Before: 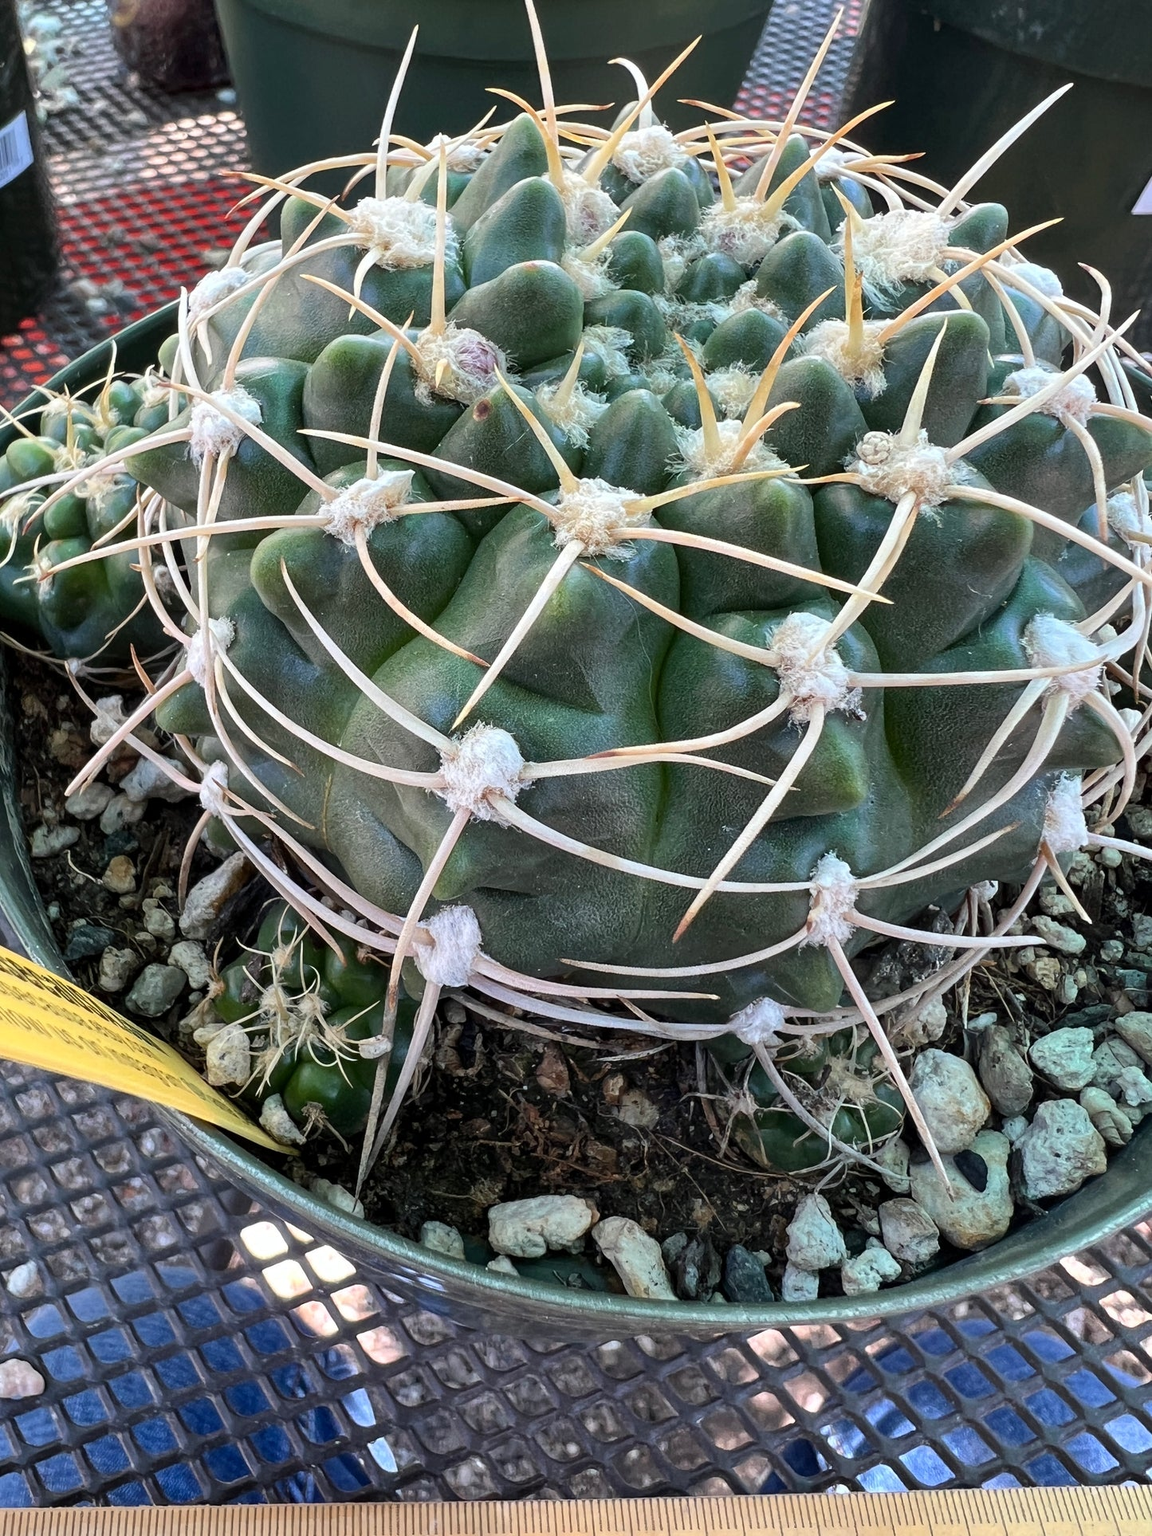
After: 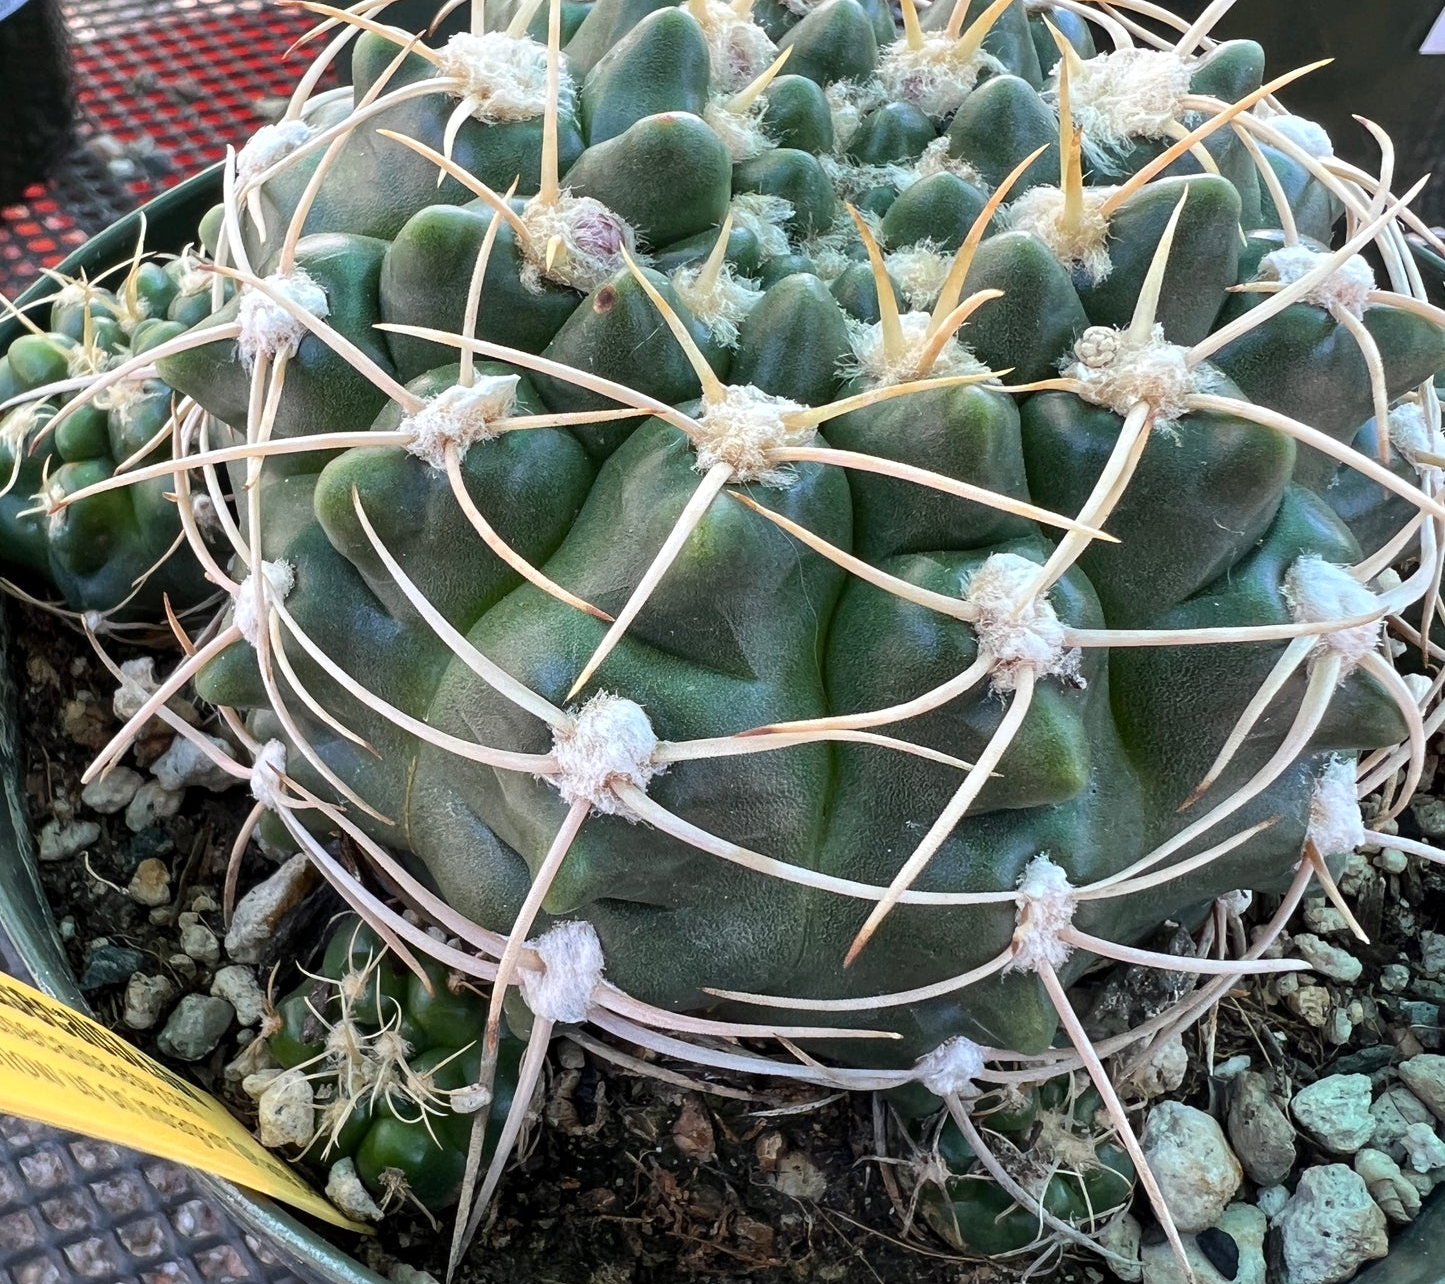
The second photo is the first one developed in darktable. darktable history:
exposure: exposure 0.081 EV, compensate highlight preservation false
crop: top 11.166%, bottom 22.168%
